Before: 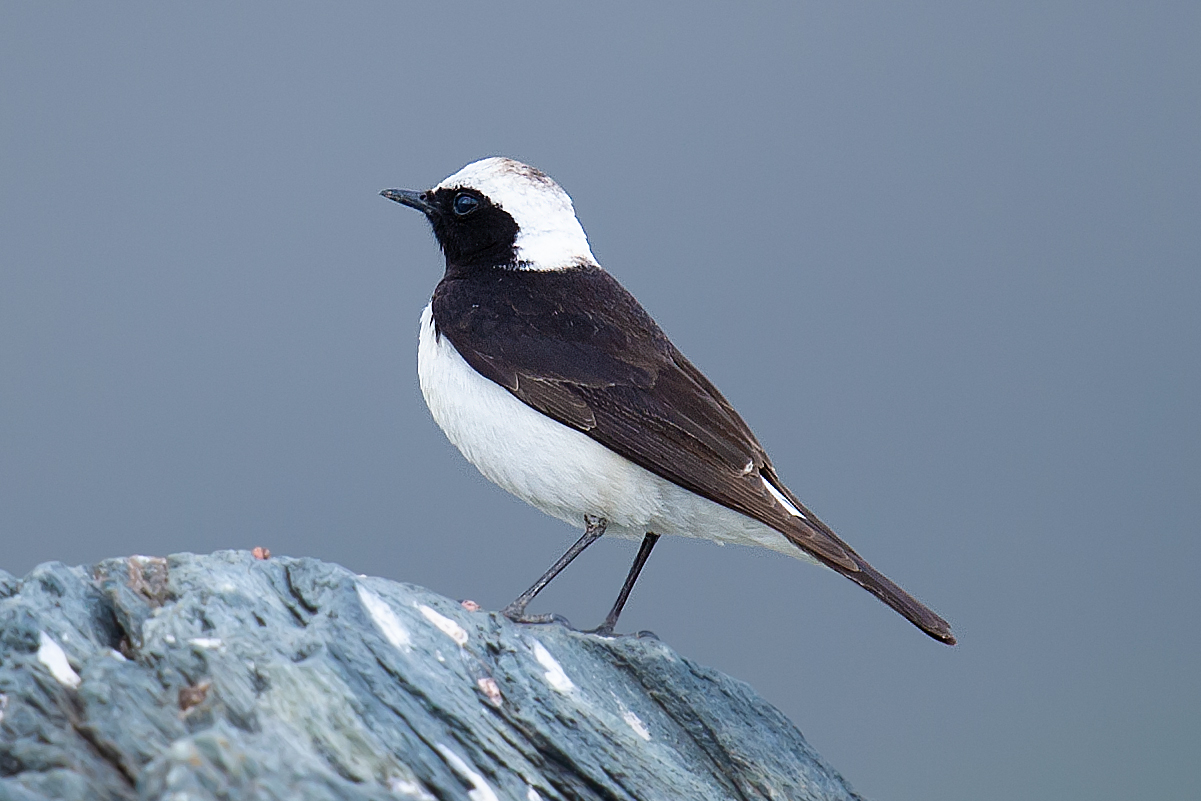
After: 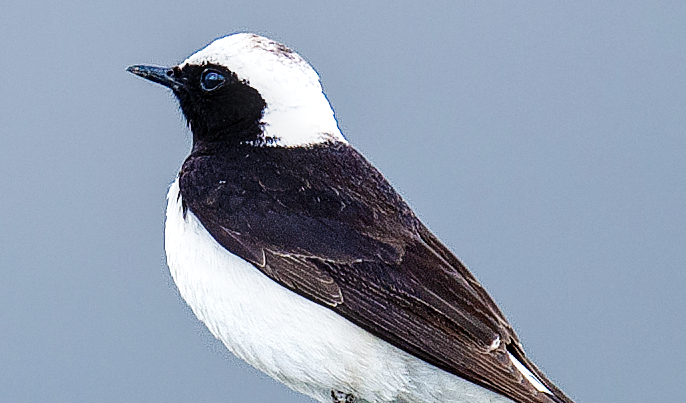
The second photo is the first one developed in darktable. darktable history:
local contrast: highlights 58%, detail 145%
crop: left 21.136%, top 15.599%, right 21.716%, bottom 34.056%
base curve: curves: ch0 [(0, 0) (0.032, 0.025) (0.121, 0.166) (0.206, 0.329) (0.605, 0.79) (1, 1)], preserve colors none
